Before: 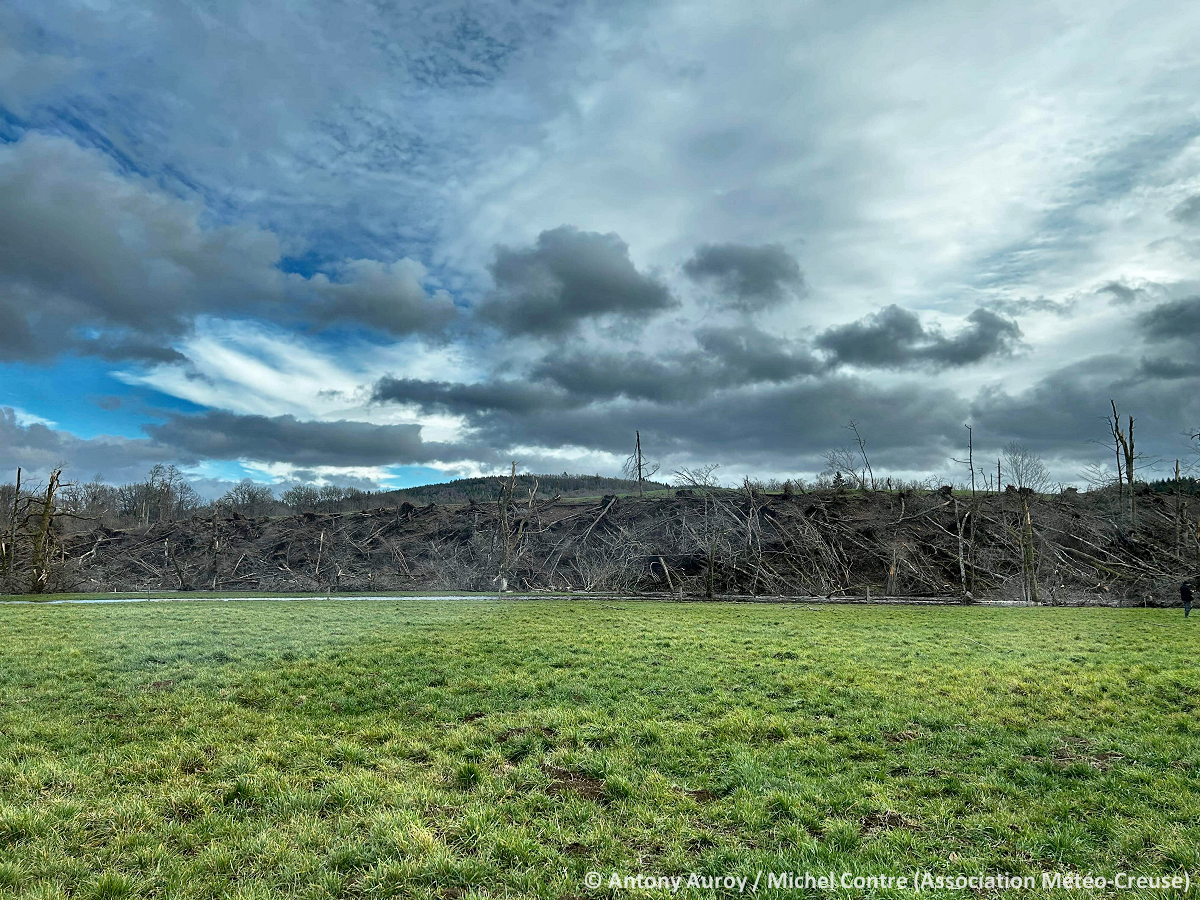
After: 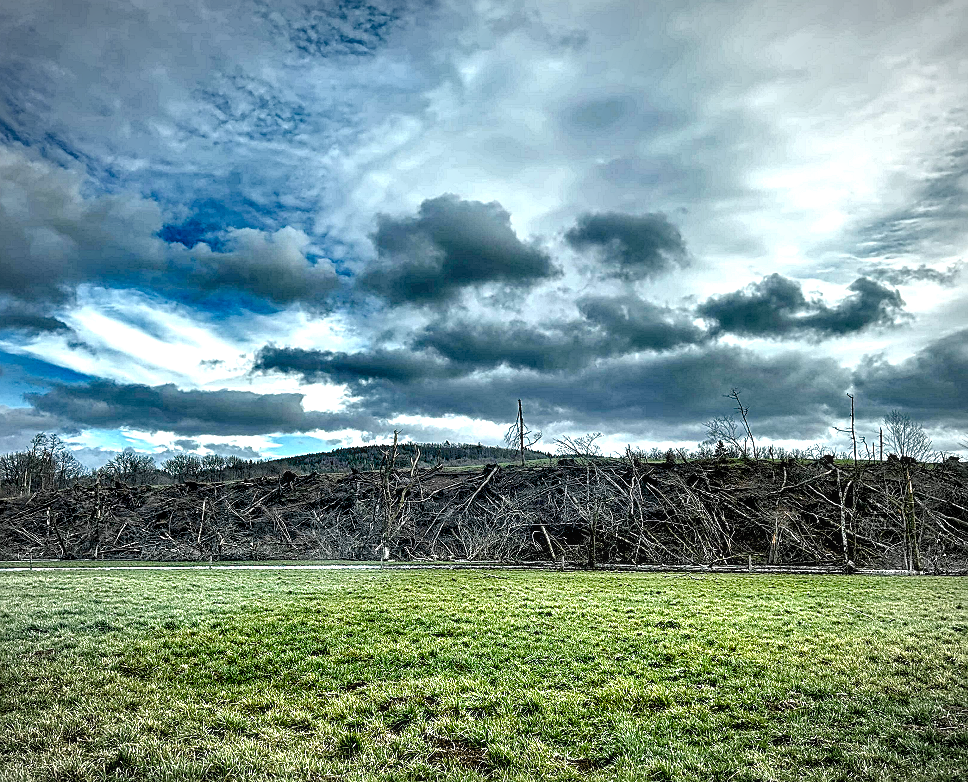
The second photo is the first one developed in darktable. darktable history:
contrast equalizer: octaves 7, y [[0.609, 0.611, 0.615, 0.613, 0.607, 0.603], [0.504, 0.498, 0.496, 0.499, 0.506, 0.516], [0 ×6], [0 ×6], [0 ×6]]
exposure: exposure 0.206 EV, compensate highlight preservation false
local contrast: on, module defaults
vignetting: fall-off start 81.78%, fall-off radius 61.37%, automatic ratio true, width/height ratio 1.417
color balance rgb: perceptual saturation grading › global saturation 20%, perceptual saturation grading › highlights -25.189%, perceptual saturation grading › shadows 49.624%
crop: left 9.914%, top 3.526%, right 9.255%, bottom 9.537%
sharpen: on, module defaults
